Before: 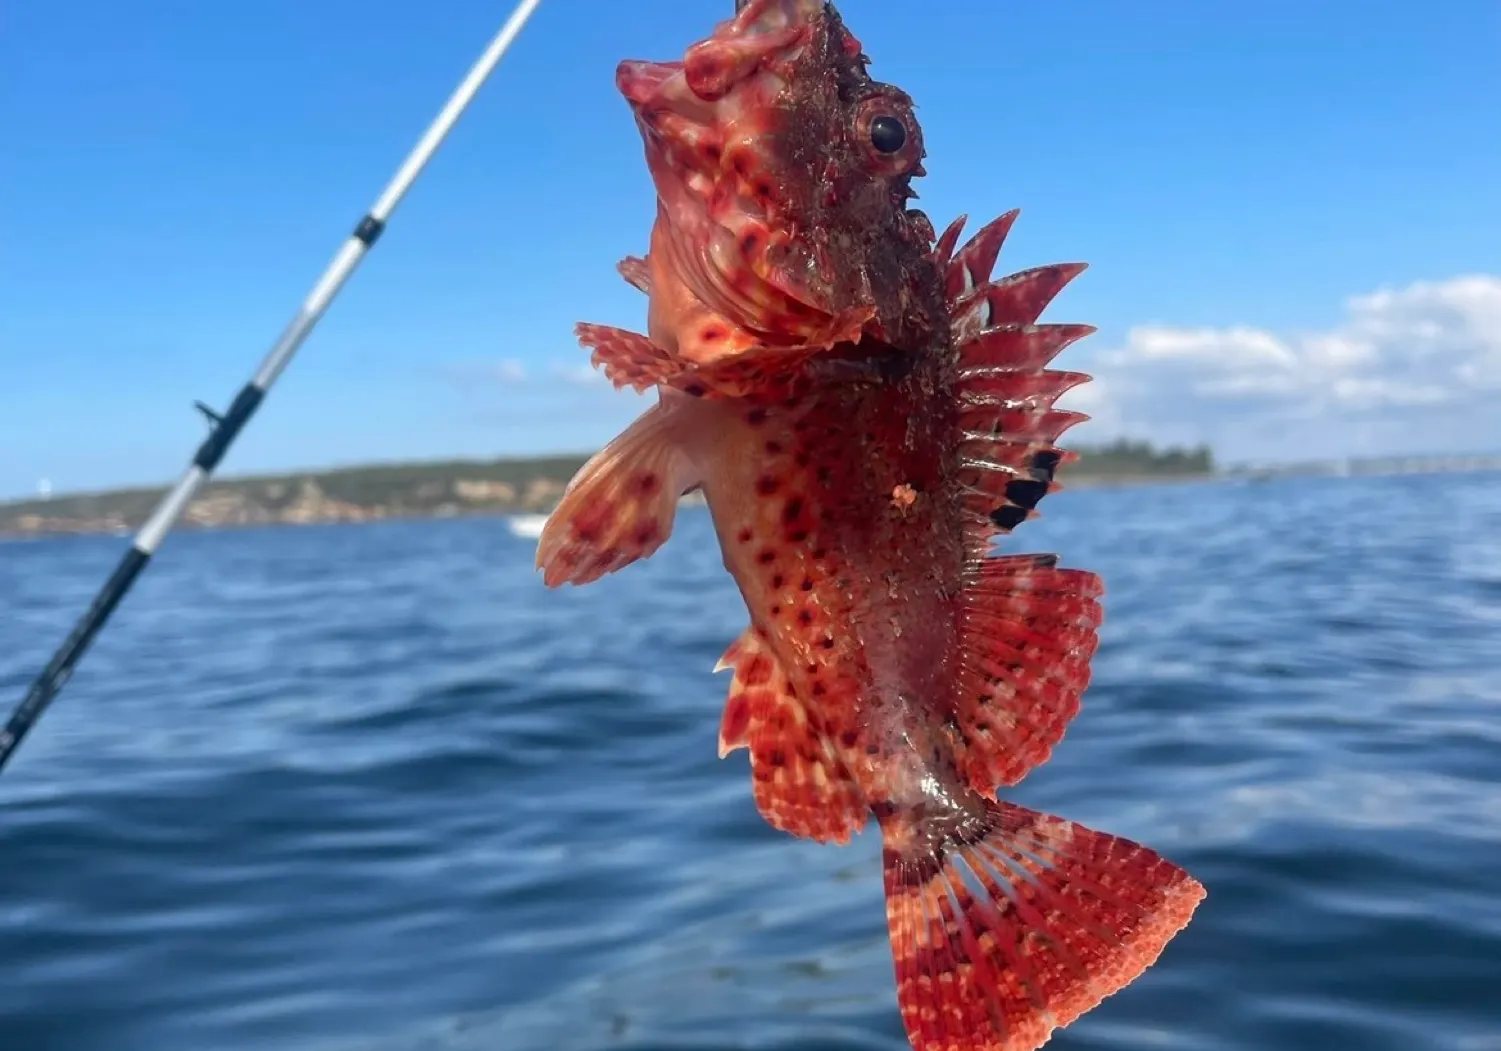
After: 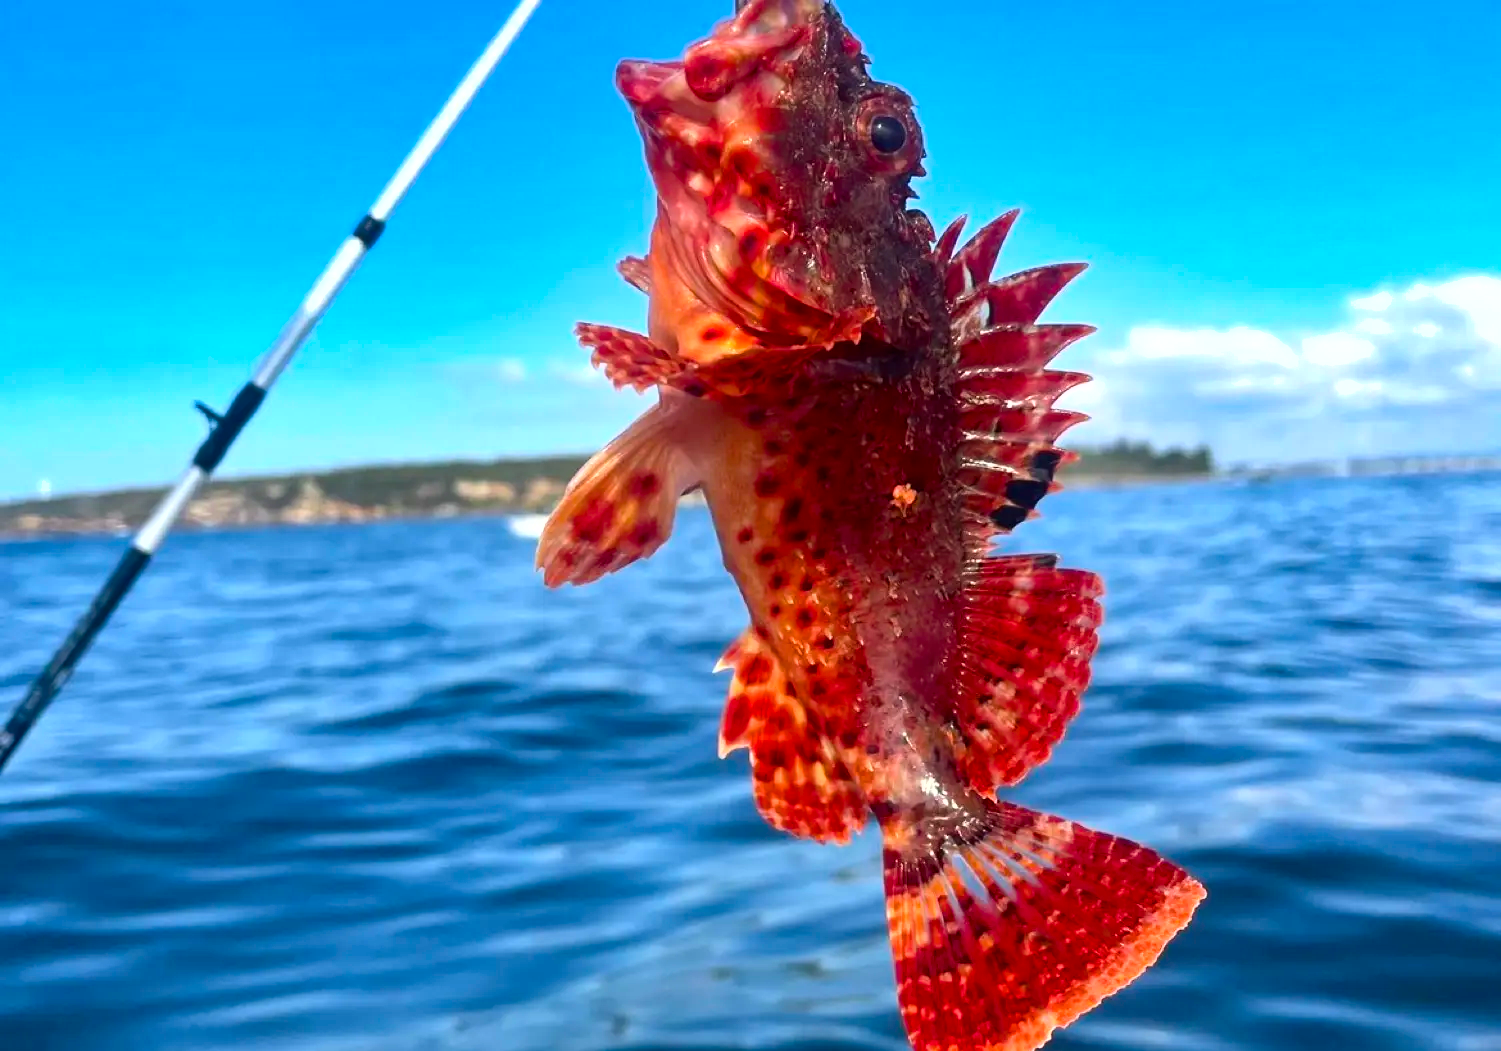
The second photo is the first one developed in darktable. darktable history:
contrast brightness saturation: contrast 0.14
exposure: exposure 0.178 EV, compensate exposure bias true, compensate highlight preservation false
color balance rgb: perceptual saturation grading › global saturation 36%, perceptual brilliance grading › global brilliance 10%, global vibrance 20%
shadows and highlights: low approximation 0.01, soften with gaussian
